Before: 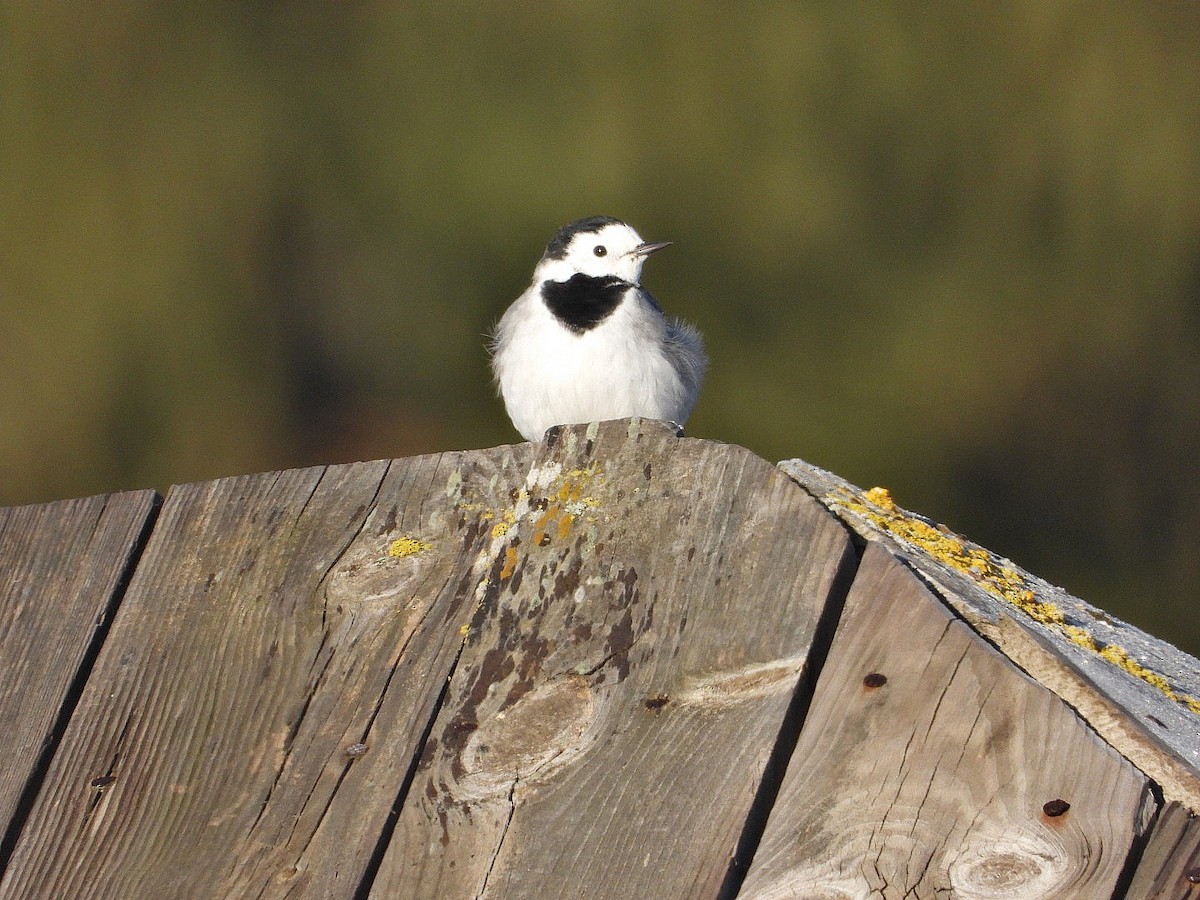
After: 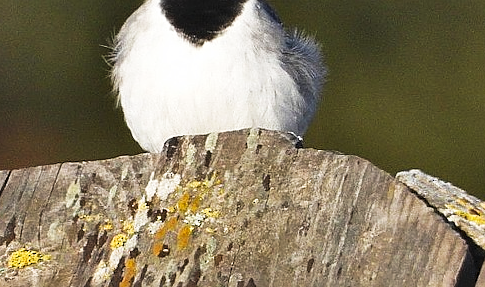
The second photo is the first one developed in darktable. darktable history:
tone curve: curves: ch0 [(0, 0) (0.003, 0.036) (0.011, 0.04) (0.025, 0.042) (0.044, 0.052) (0.069, 0.066) (0.1, 0.085) (0.136, 0.106) (0.177, 0.144) (0.224, 0.188) (0.277, 0.241) (0.335, 0.307) (0.399, 0.382) (0.468, 0.466) (0.543, 0.56) (0.623, 0.672) (0.709, 0.772) (0.801, 0.876) (0.898, 0.949) (1, 1)], preserve colors none
shadows and highlights: soften with gaussian
sharpen: on, module defaults
crop: left 31.751%, top 32.172%, right 27.8%, bottom 35.83%
